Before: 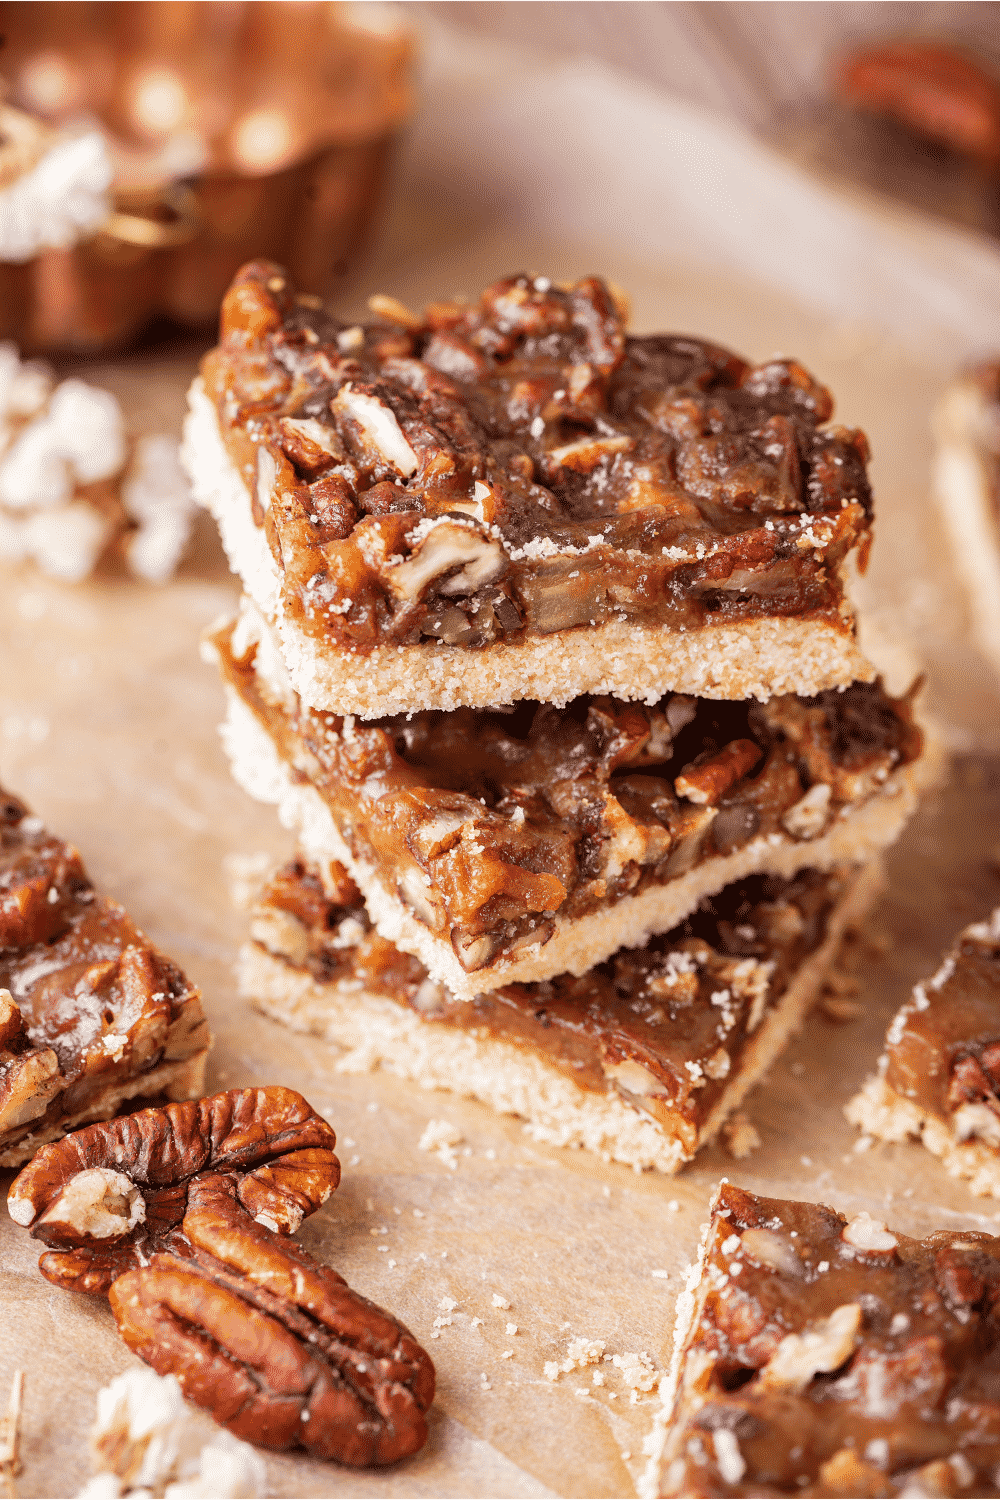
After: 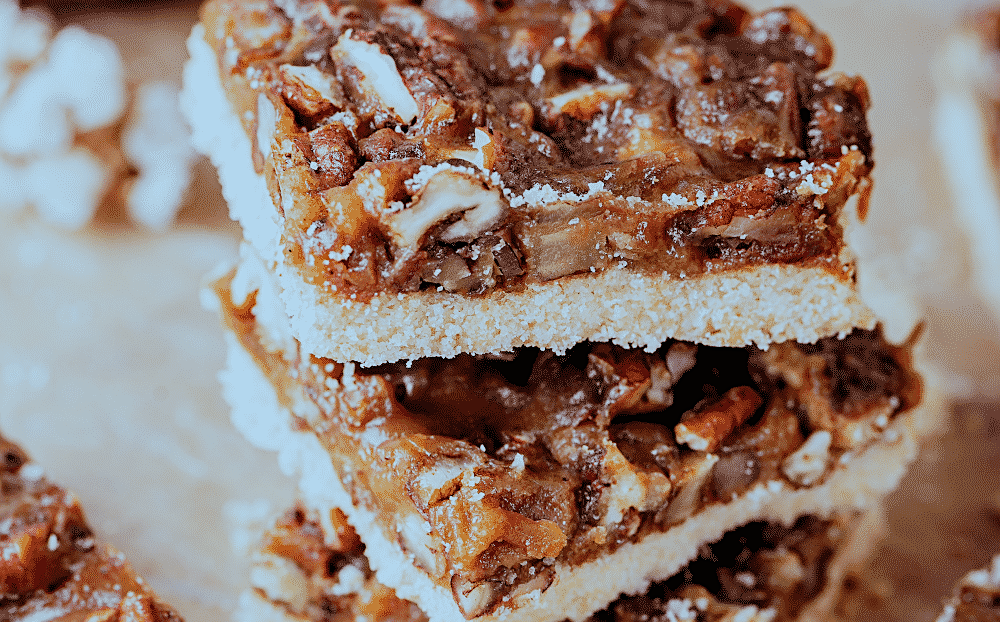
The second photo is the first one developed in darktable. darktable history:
crop and rotate: top 23.537%, bottom 34.973%
filmic rgb: black relative exposure -7.65 EV, white relative exposure 4.56 EV, threshold 3.03 EV, hardness 3.61, preserve chrominance no, color science v5 (2021), enable highlight reconstruction true
sharpen: on, module defaults
color correction: highlights a* -10.42, highlights b* -19.39
